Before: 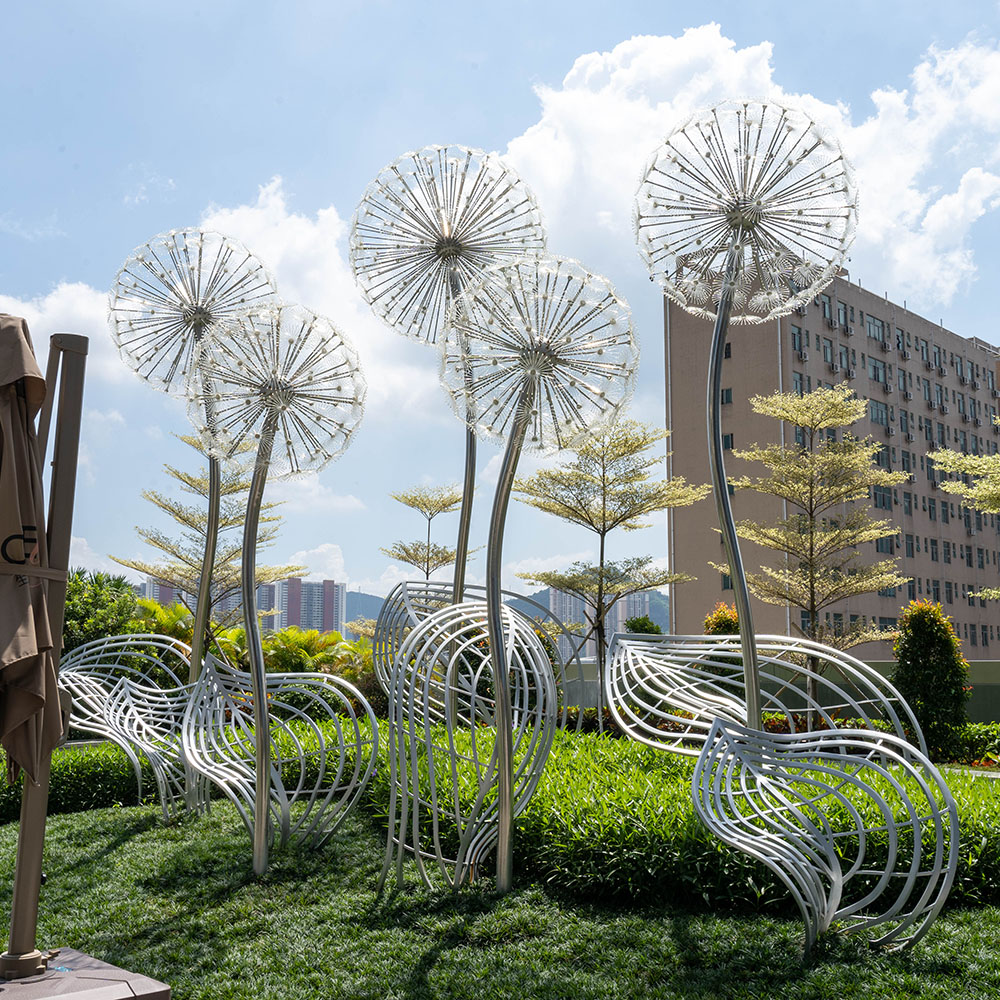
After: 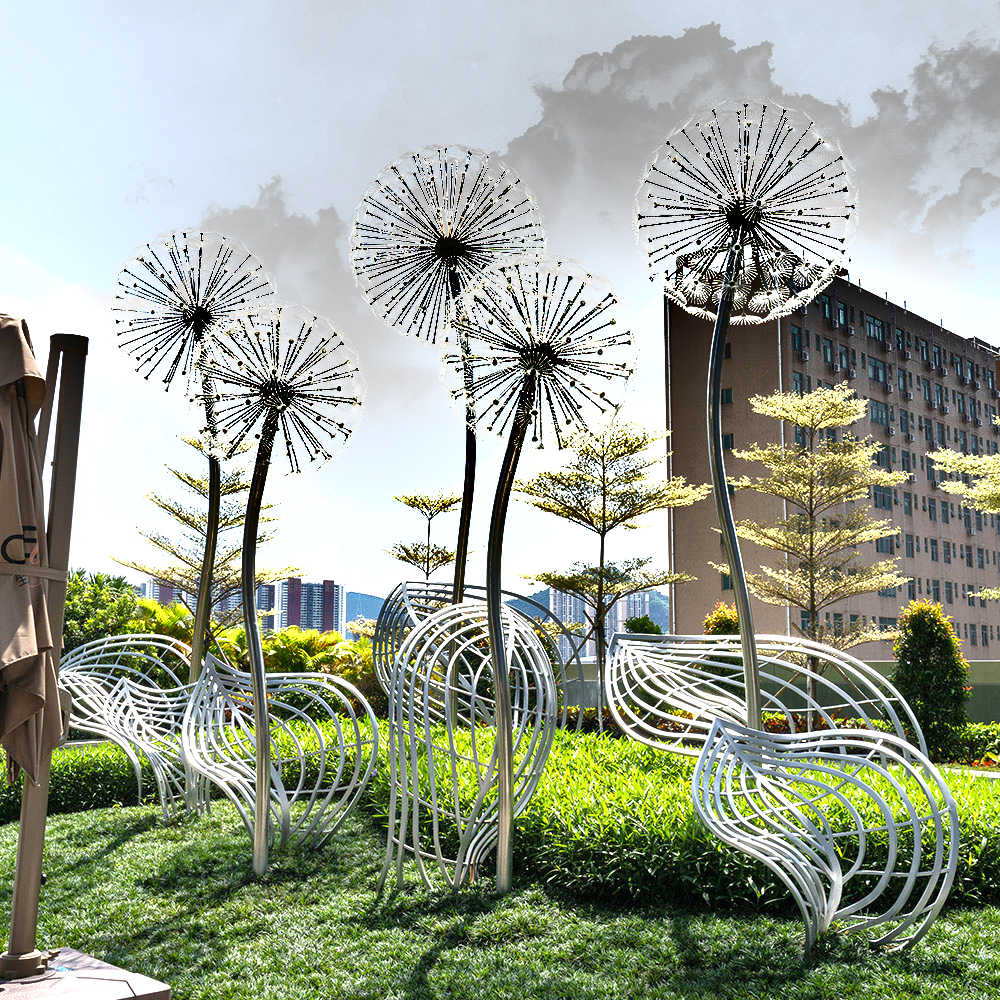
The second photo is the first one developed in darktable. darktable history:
exposure: black level correction 0, exposure 1.2 EV, compensate highlight preservation false
shadows and highlights: white point adjustment 0.1, highlights -70, soften with gaussian
